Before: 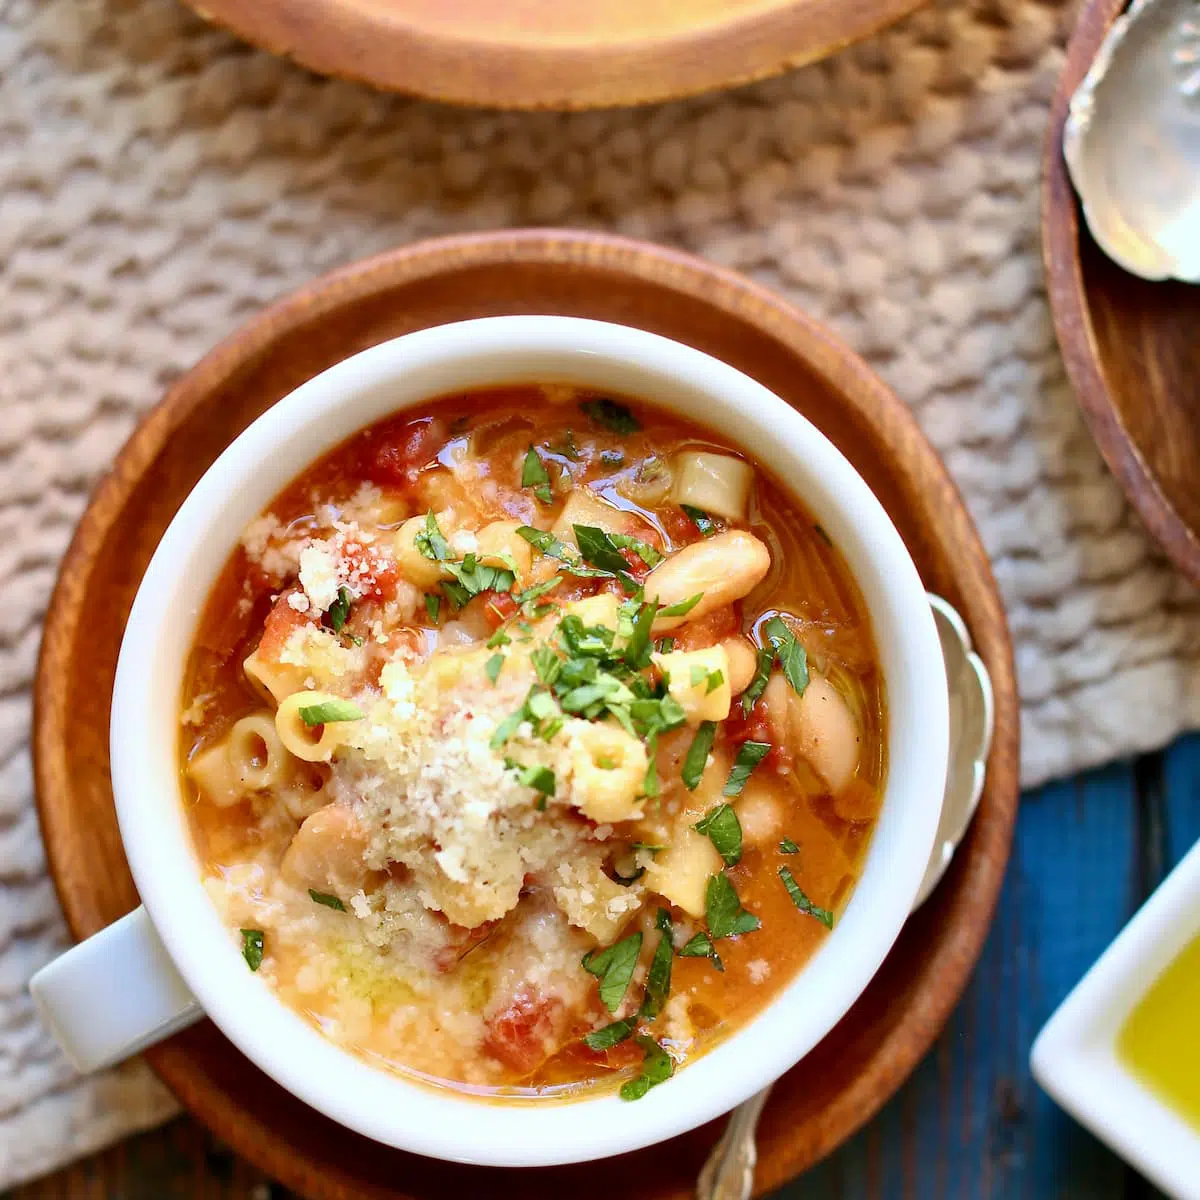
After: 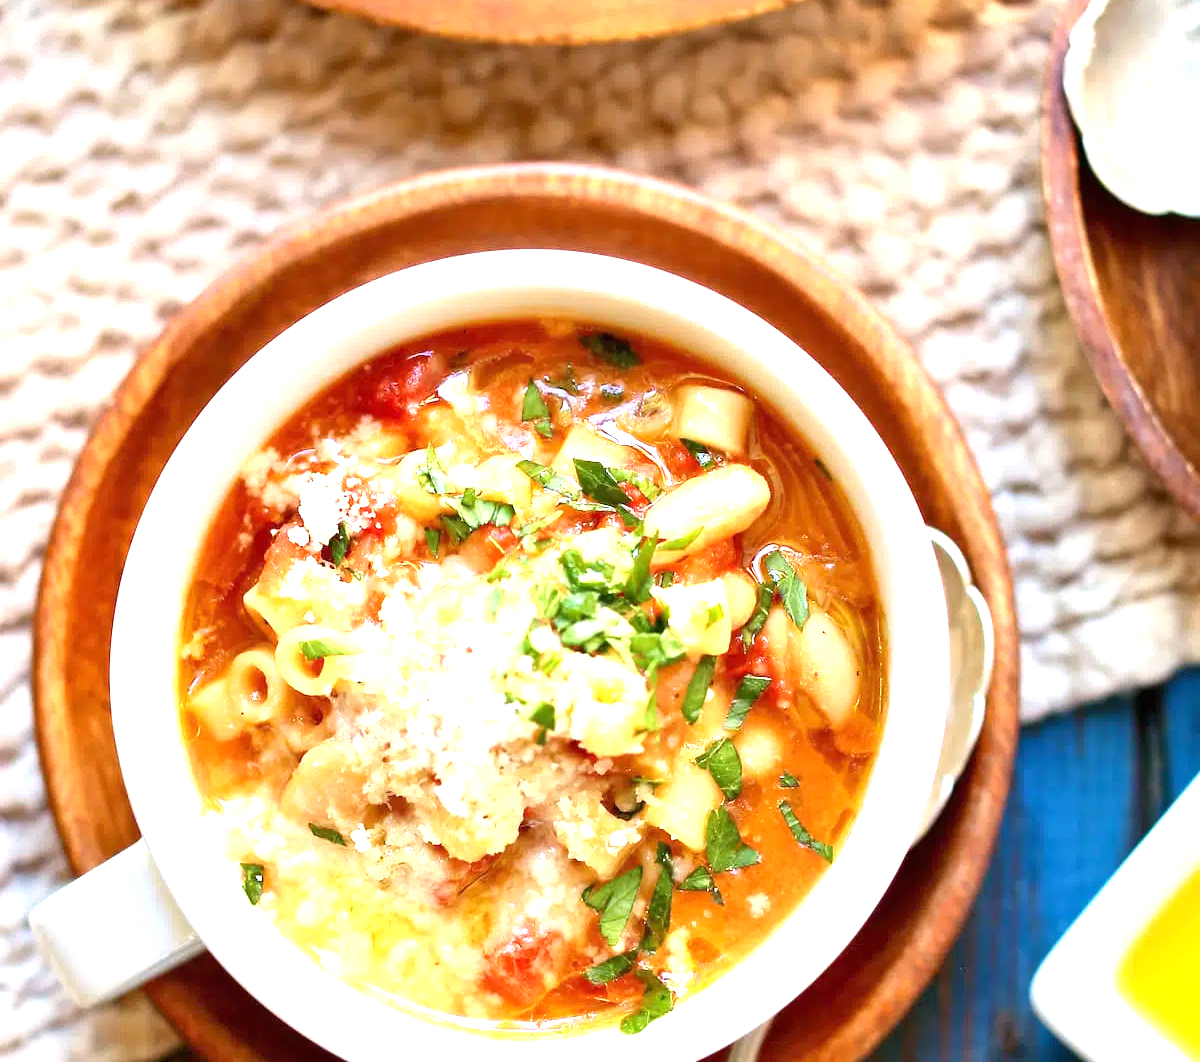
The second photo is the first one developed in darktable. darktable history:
exposure: black level correction 0, exposure 1.199 EV, compensate highlight preservation false
crop and rotate: top 5.554%, bottom 5.942%
